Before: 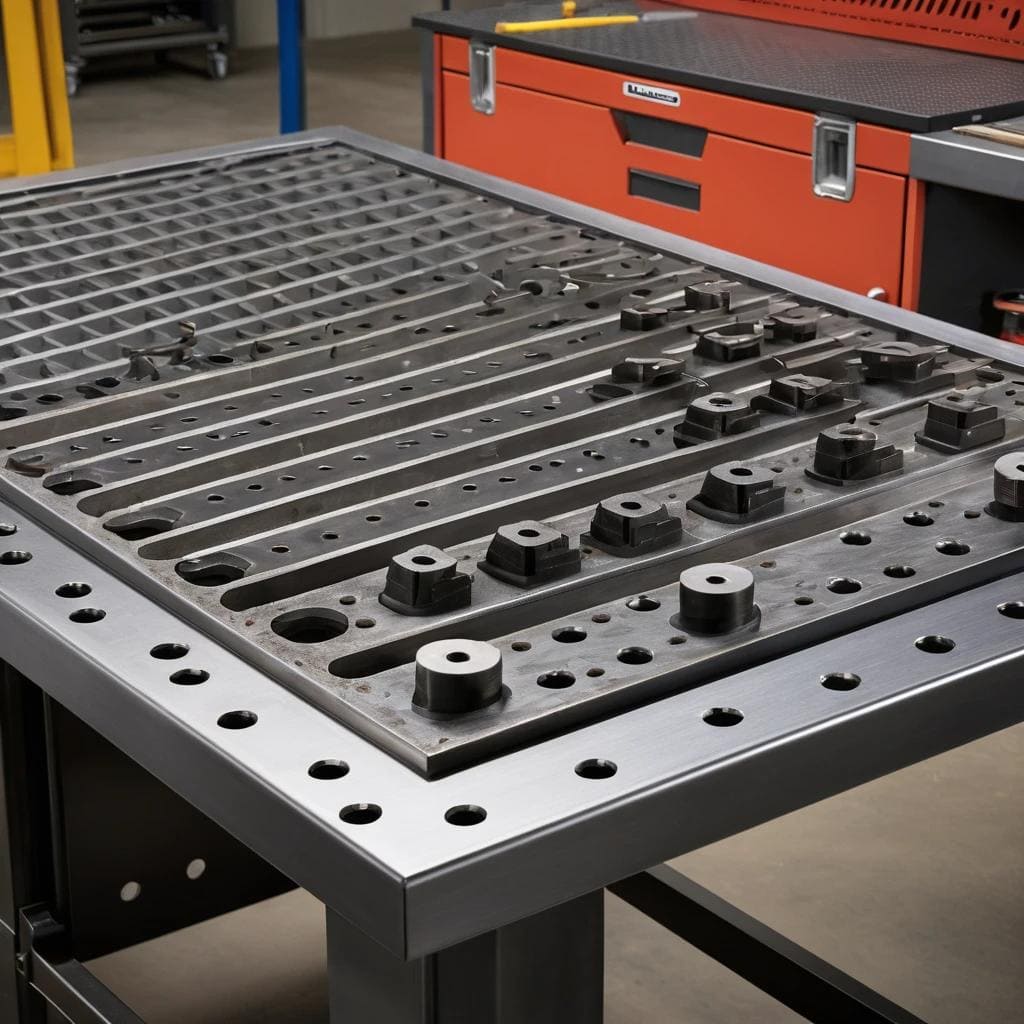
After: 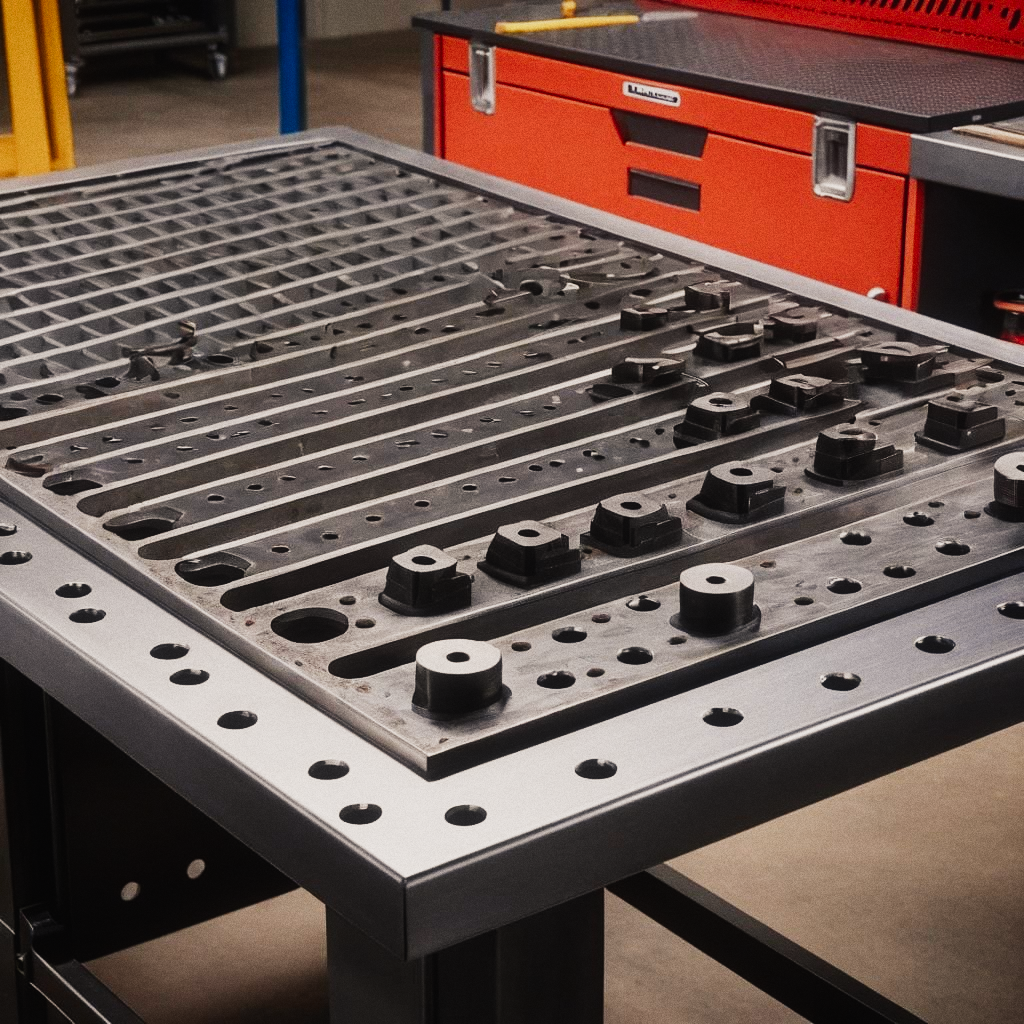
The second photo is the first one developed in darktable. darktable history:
contrast equalizer "negative clarity": octaves 7, y [[0.6 ×6], [0.55 ×6], [0 ×6], [0 ×6], [0 ×6]], mix -0.2
color balance rgb "creative|film": shadows lift › chroma 2%, shadows lift › hue 247.2°, power › chroma 0.3%, power › hue 25.2°, highlights gain › chroma 3%, highlights gain › hue 60°, global offset › luminance 0.75%, perceptual saturation grading › global saturation 20%, perceptual saturation grading › highlights -20%, perceptual saturation grading › shadows 30%, global vibrance 20%
diffuse or sharpen "bloom 10%": radius span 32, 1st order speed 50%, 2nd order speed 50%, 3rd order speed 50%, 4th order speed 50% | blend: blend mode normal, opacity 10%; mask: uniform (no mask)
rgb primaries "creative|film": red hue 0.019, red purity 0.907, green hue 0.07, green purity 0.883, blue hue -0.093, blue purity 0.96
sigmoid: contrast 1.6, skew -0.2, preserve hue 0%, red attenuation 0.1, red rotation 0.035, green attenuation 0.1, green rotation -0.017, blue attenuation 0.15, blue rotation -0.052, base primaries Rec2020
tone equalizer "_builtin_contrast tone curve | soft": -8 EV -0.417 EV, -7 EV -0.389 EV, -6 EV -0.333 EV, -5 EV -0.222 EV, -3 EV 0.222 EV, -2 EV 0.333 EV, -1 EV 0.389 EV, +0 EV 0.417 EV, edges refinement/feathering 500, mask exposure compensation -1.57 EV, preserve details no
grain "film": coarseness 0.09 ISO
